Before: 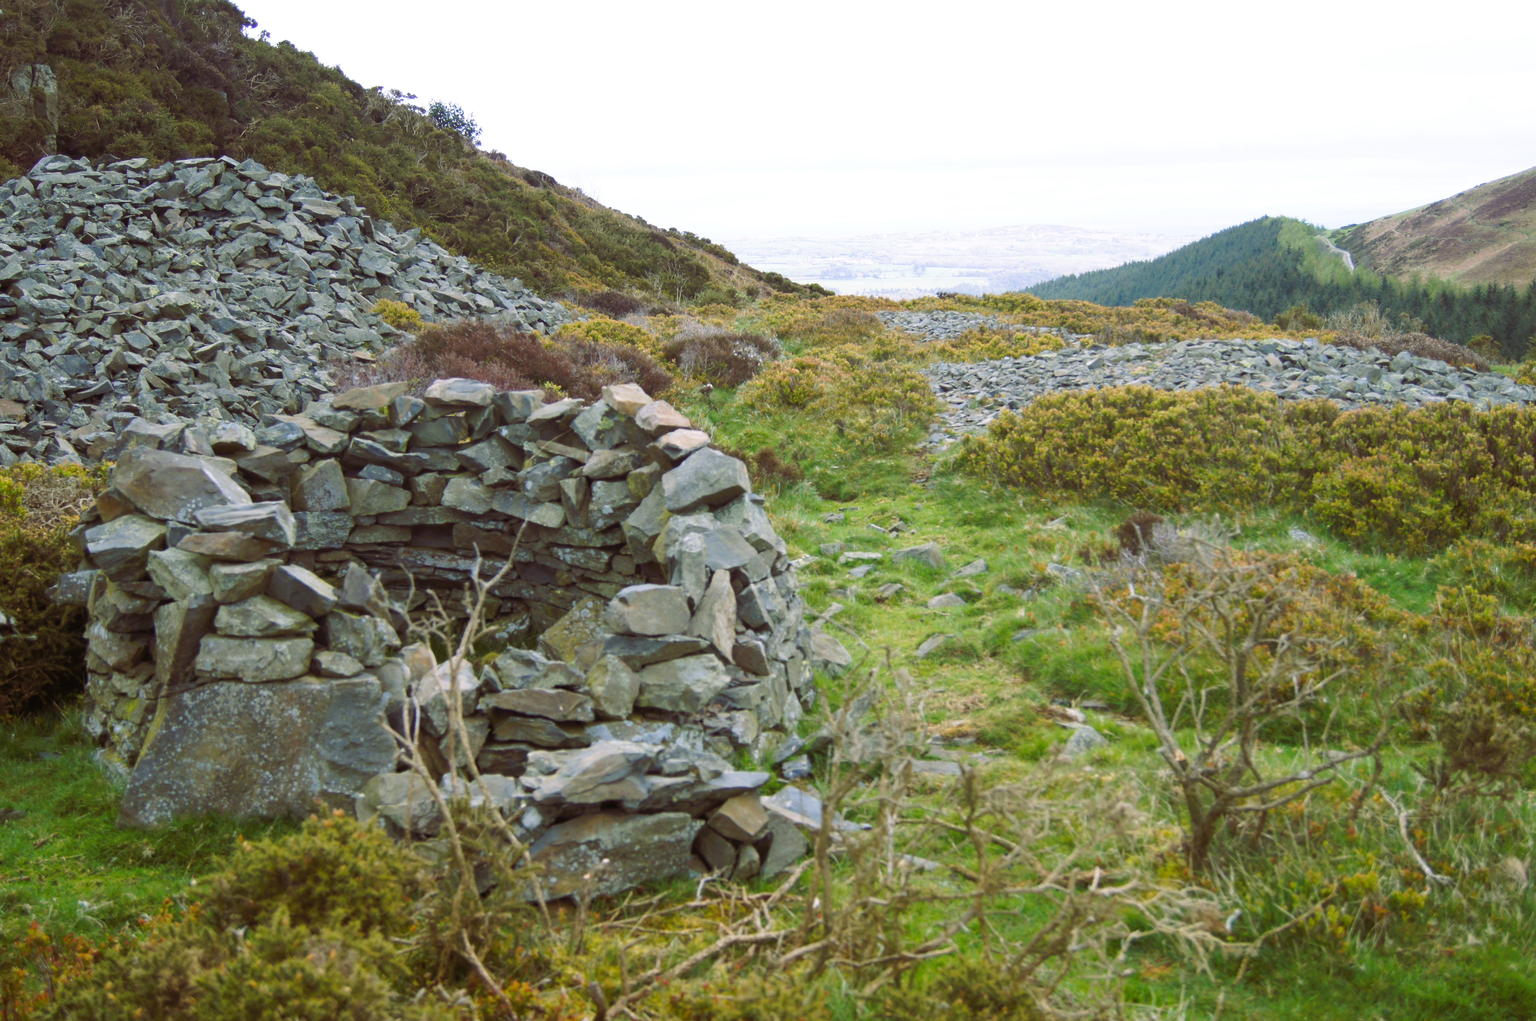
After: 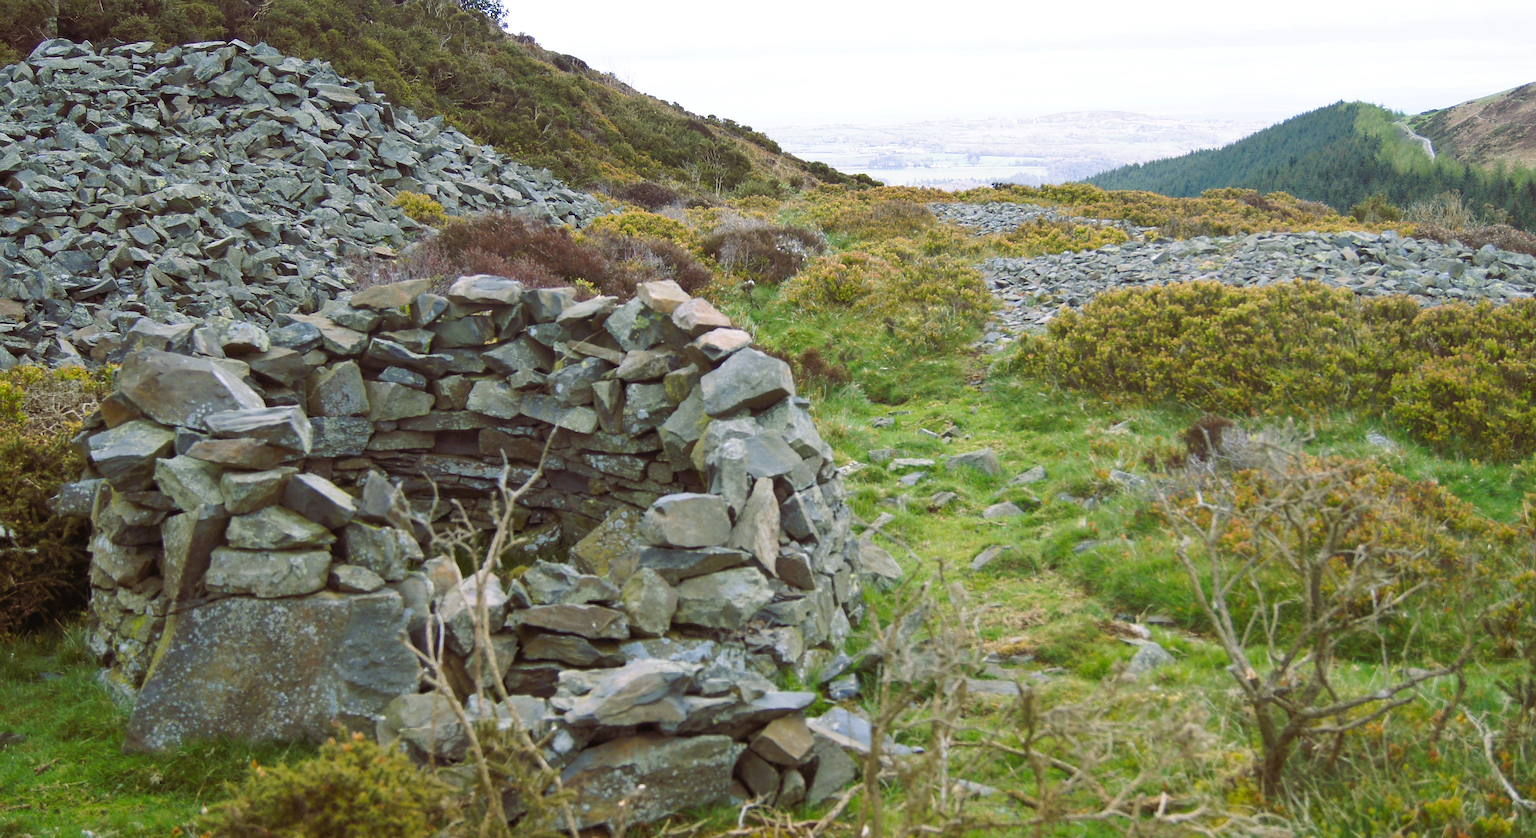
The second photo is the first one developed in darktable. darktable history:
crop and rotate: angle 0.111°, top 11.654%, right 5.516%, bottom 10.711%
shadows and highlights: shadows 36.71, highlights -28.13, soften with gaussian
exposure: black level correction 0, compensate exposure bias true, compensate highlight preservation false
sharpen: on, module defaults
